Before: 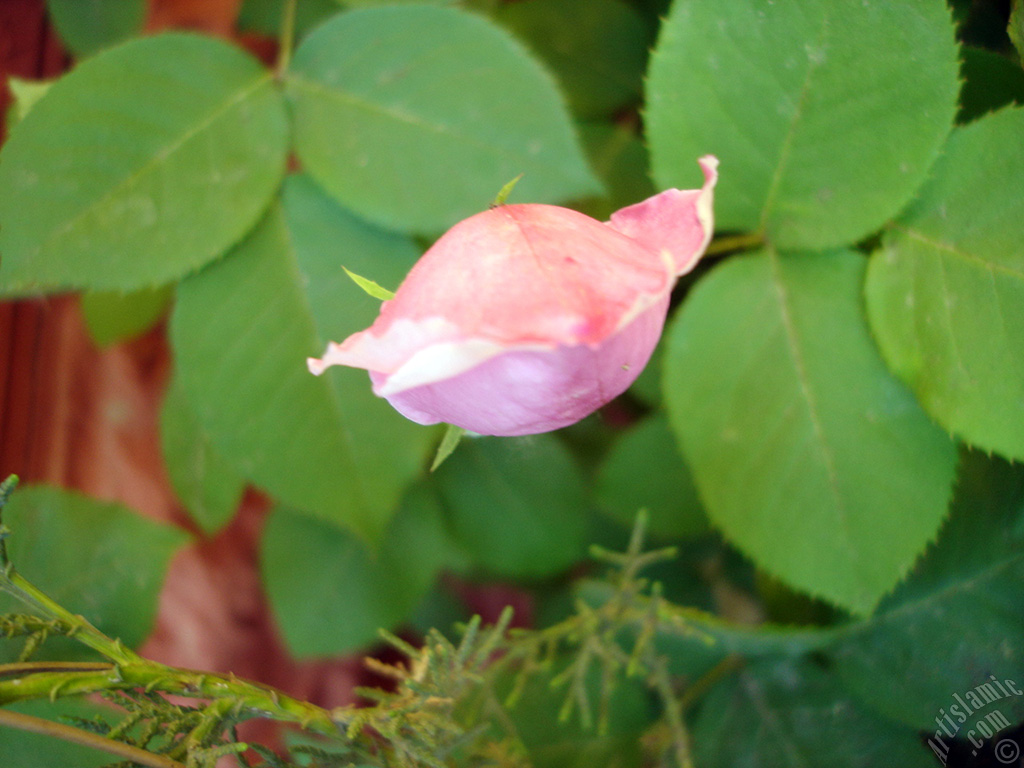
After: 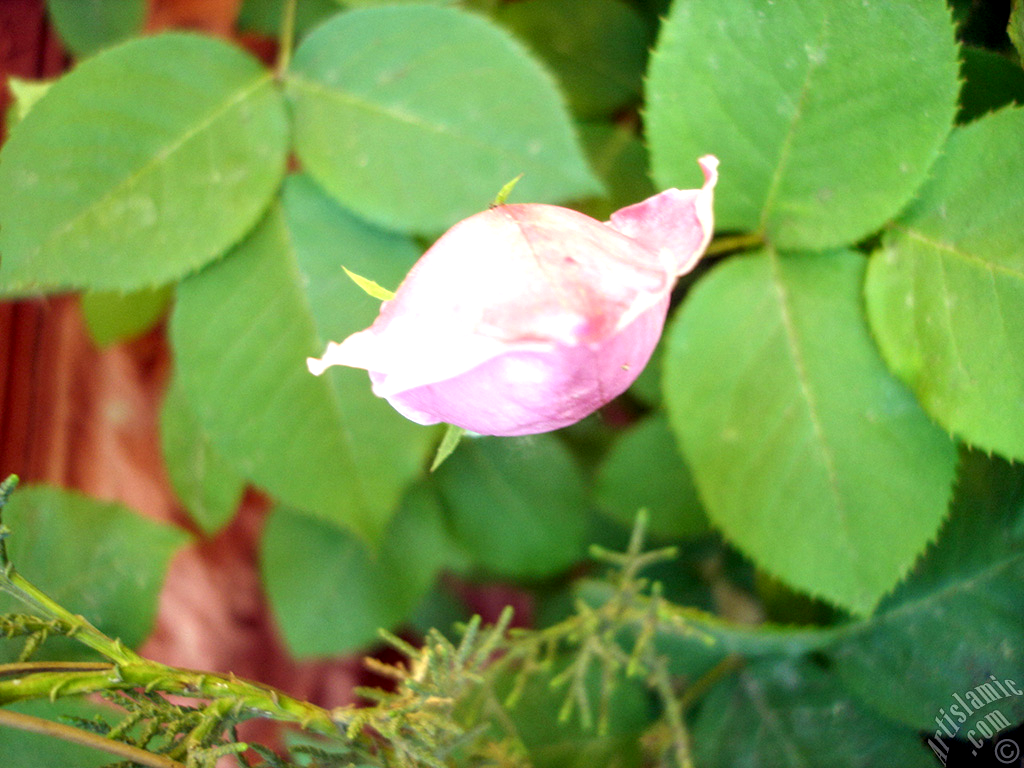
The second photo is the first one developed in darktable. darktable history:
exposure: black level correction 0.001, exposure 0.675 EV, compensate highlight preservation false
local contrast: detail 130%
